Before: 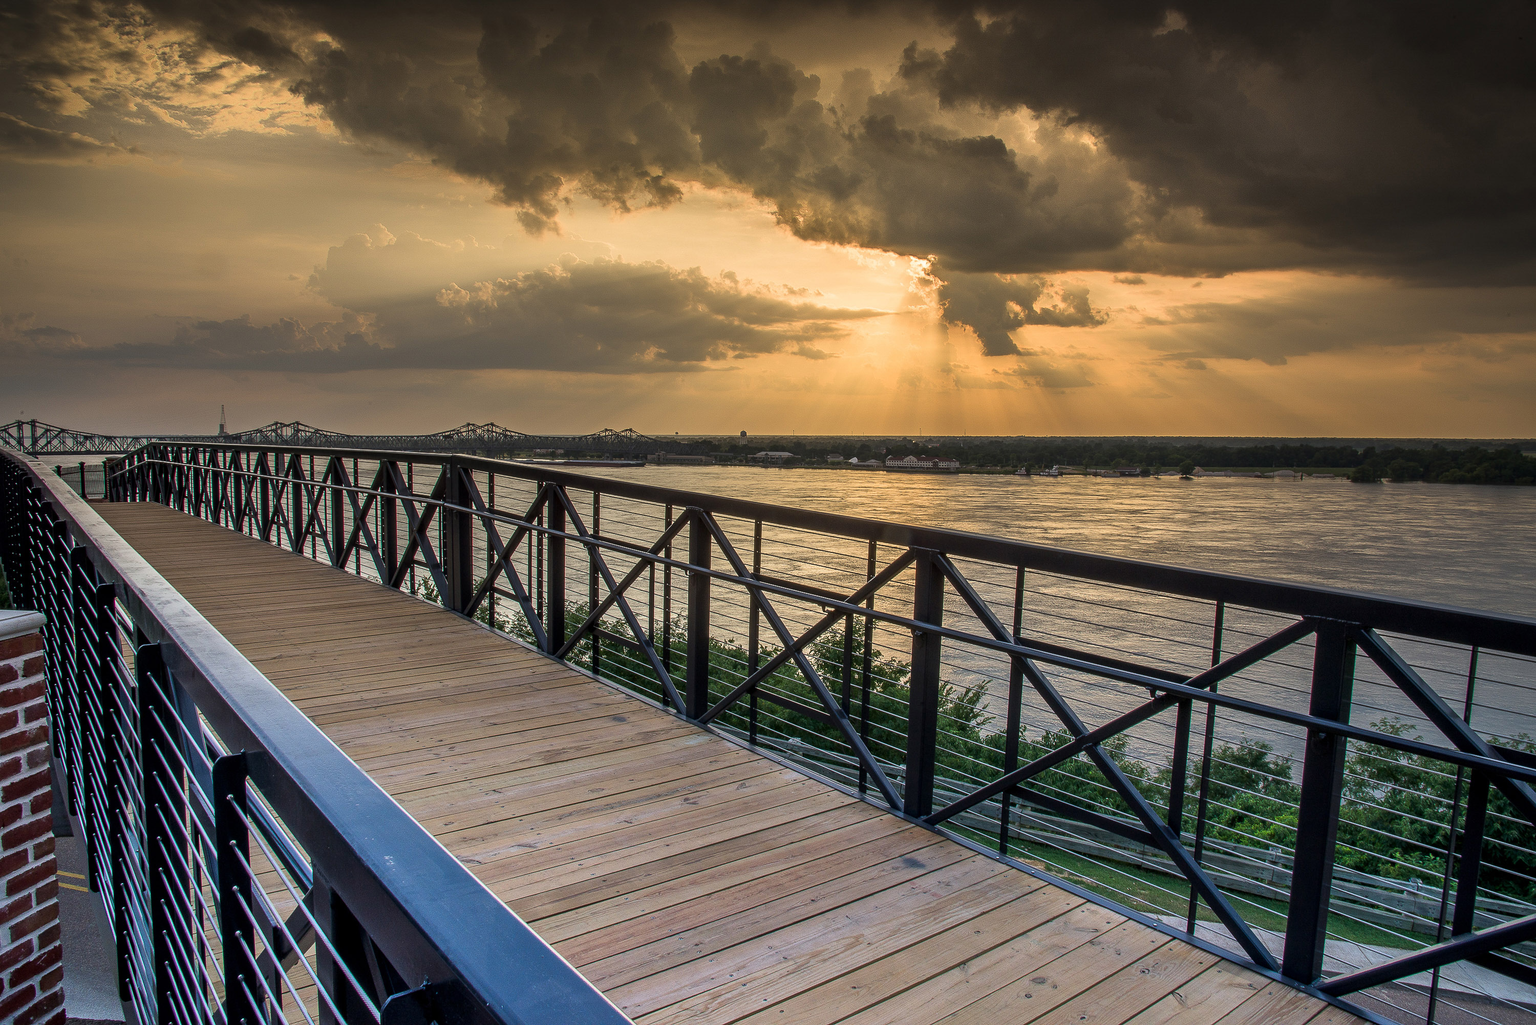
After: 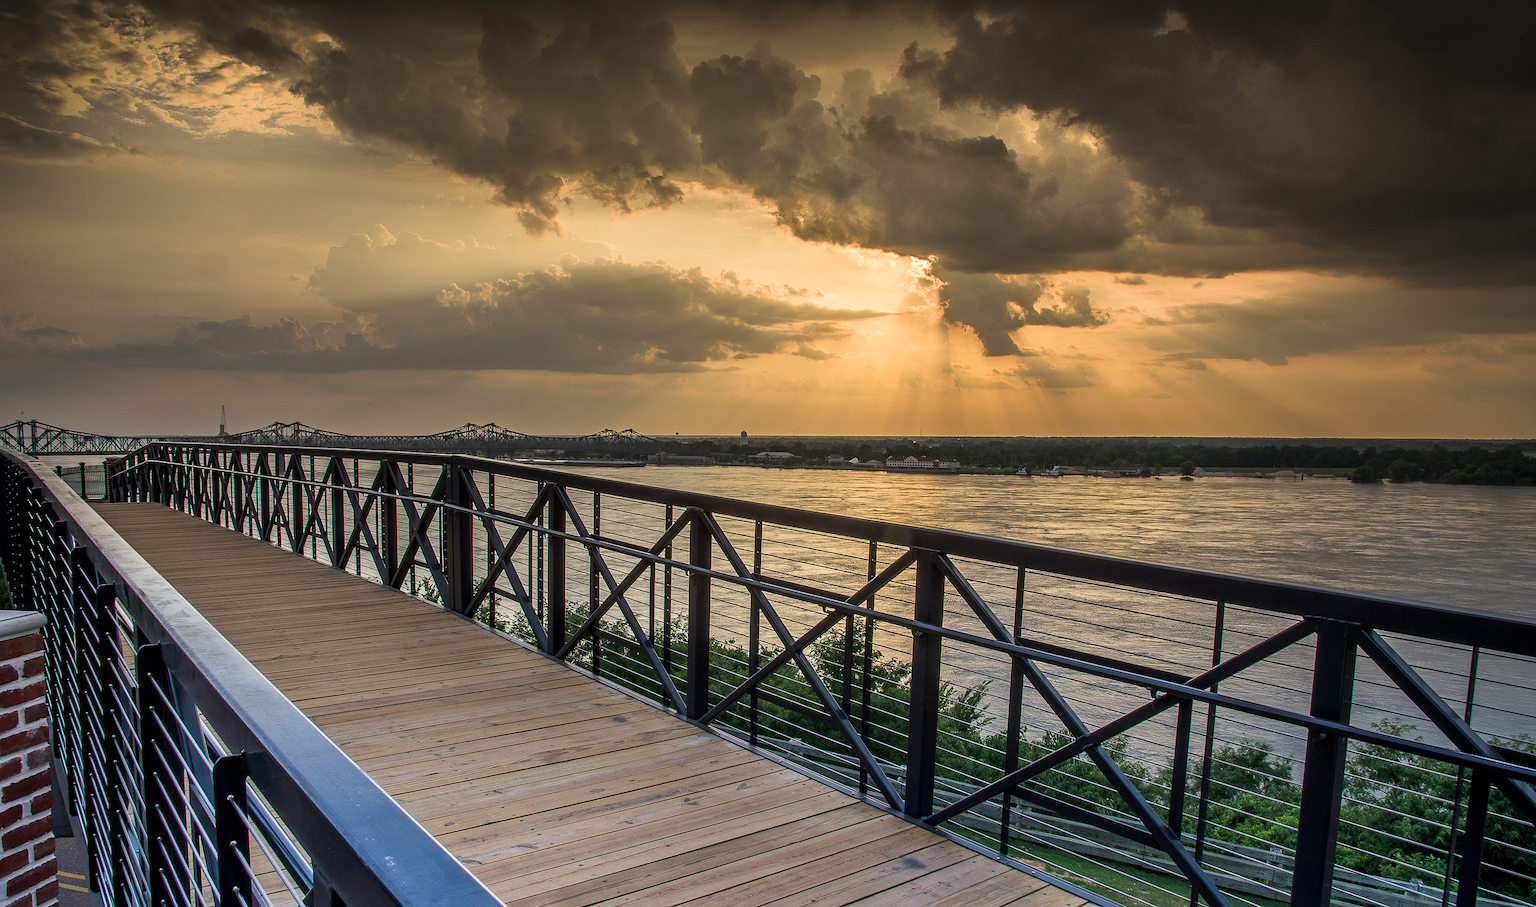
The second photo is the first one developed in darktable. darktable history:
crop and rotate: top 0%, bottom 11.439%
